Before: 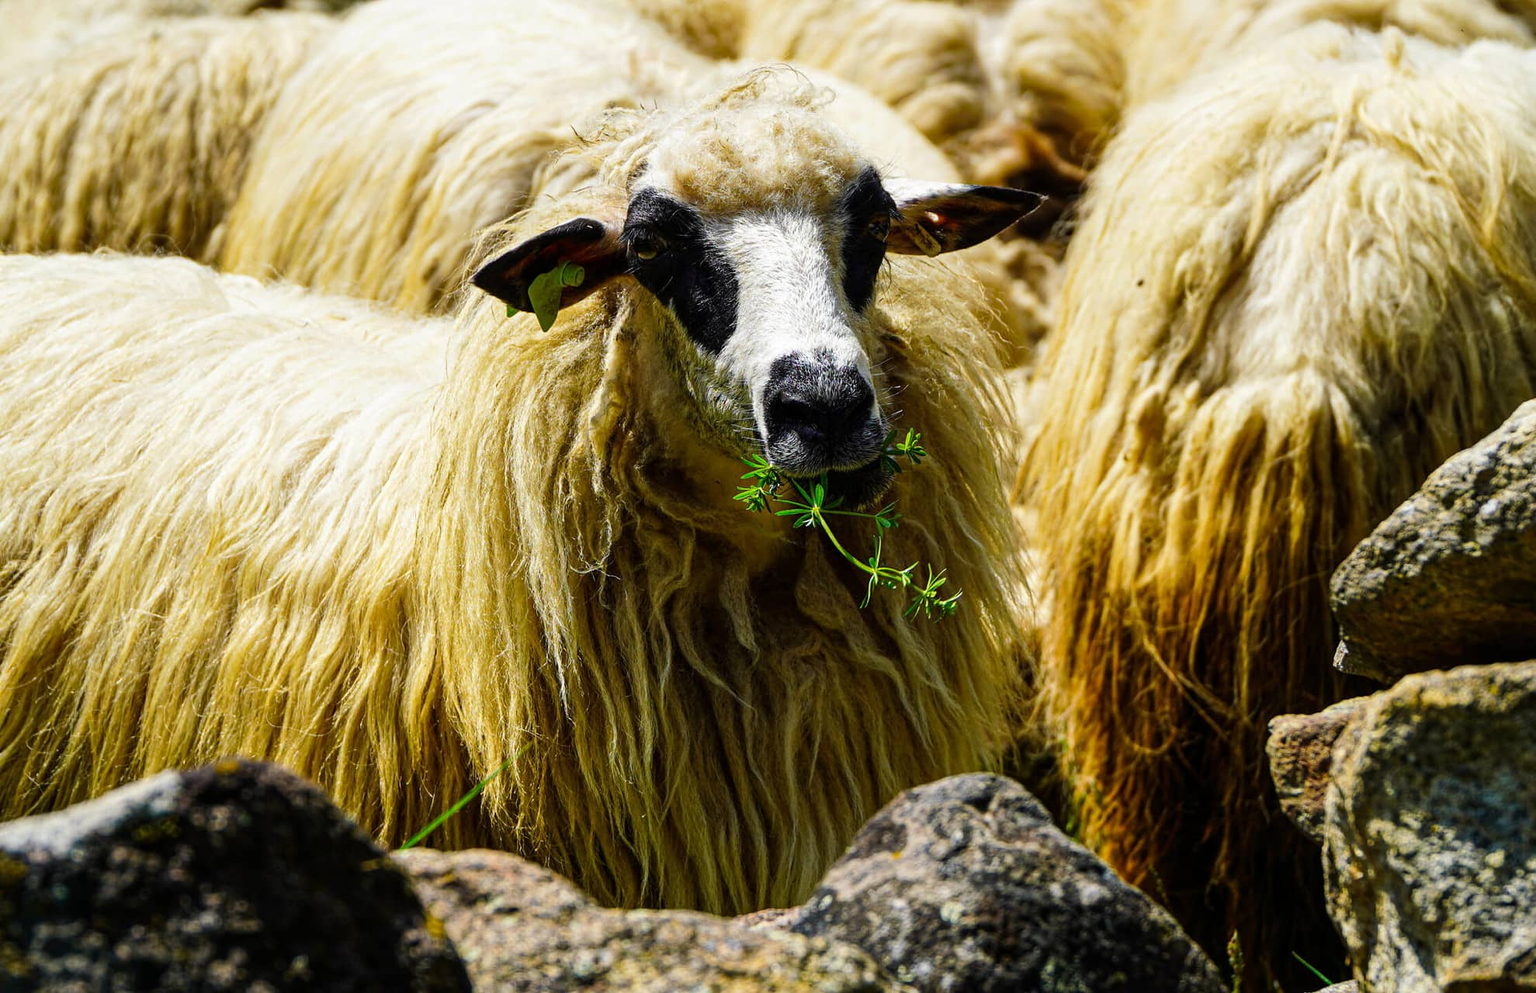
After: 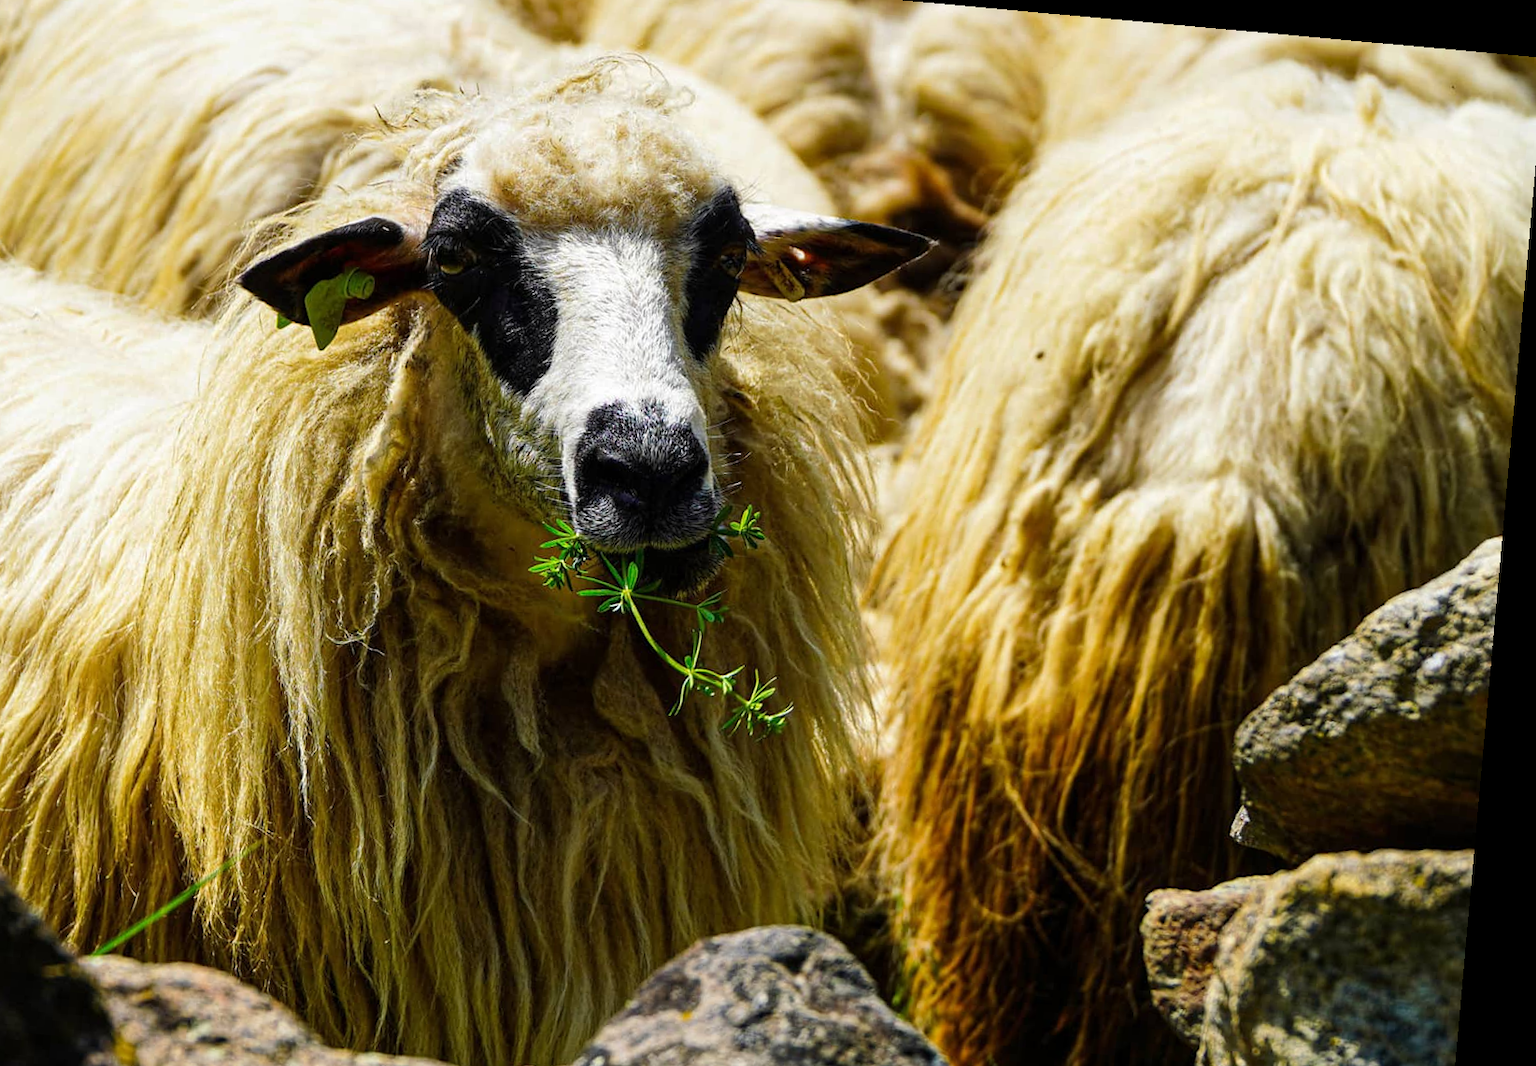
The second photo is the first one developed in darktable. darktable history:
crop and rotate: left 20.74%, top 7.912%, right 0.375%, bottom 13.378%
rotate and perspective: rotation 5.12°, automatic cropping off
